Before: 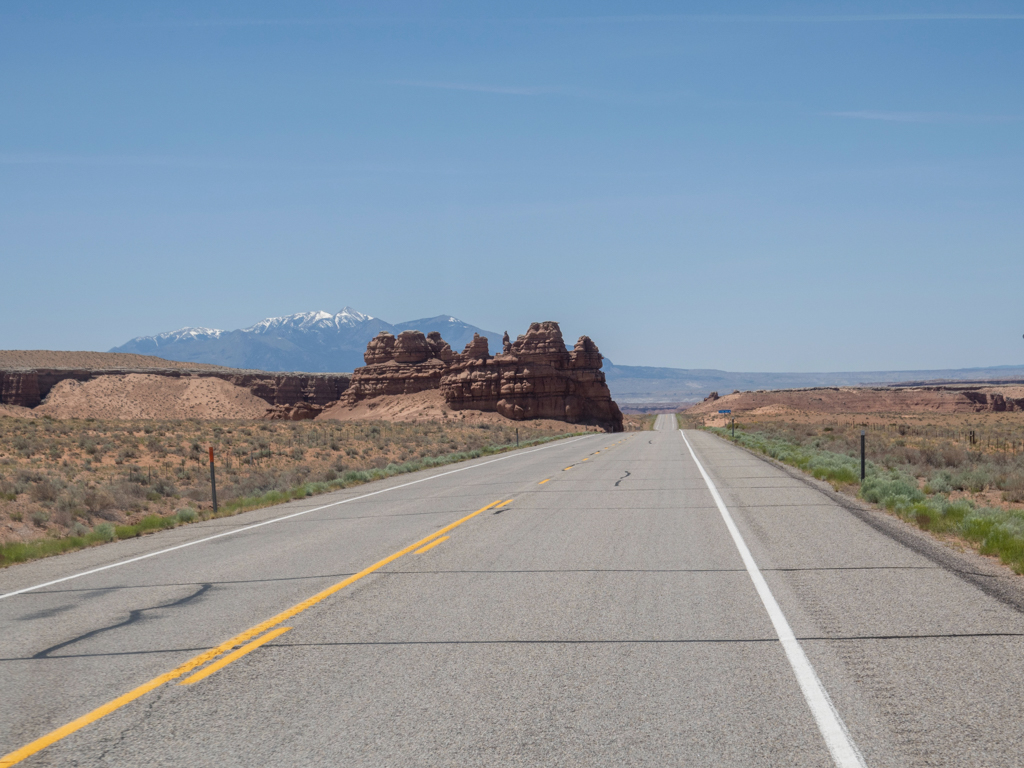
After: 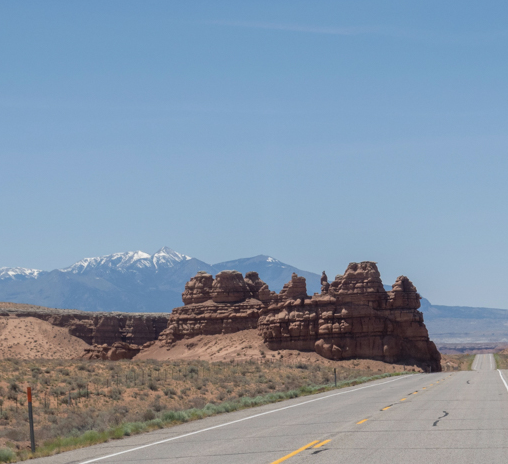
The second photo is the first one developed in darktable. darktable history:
crop: left 17.839%, top 7.868%, right 32.546%, bottom 31.669%
